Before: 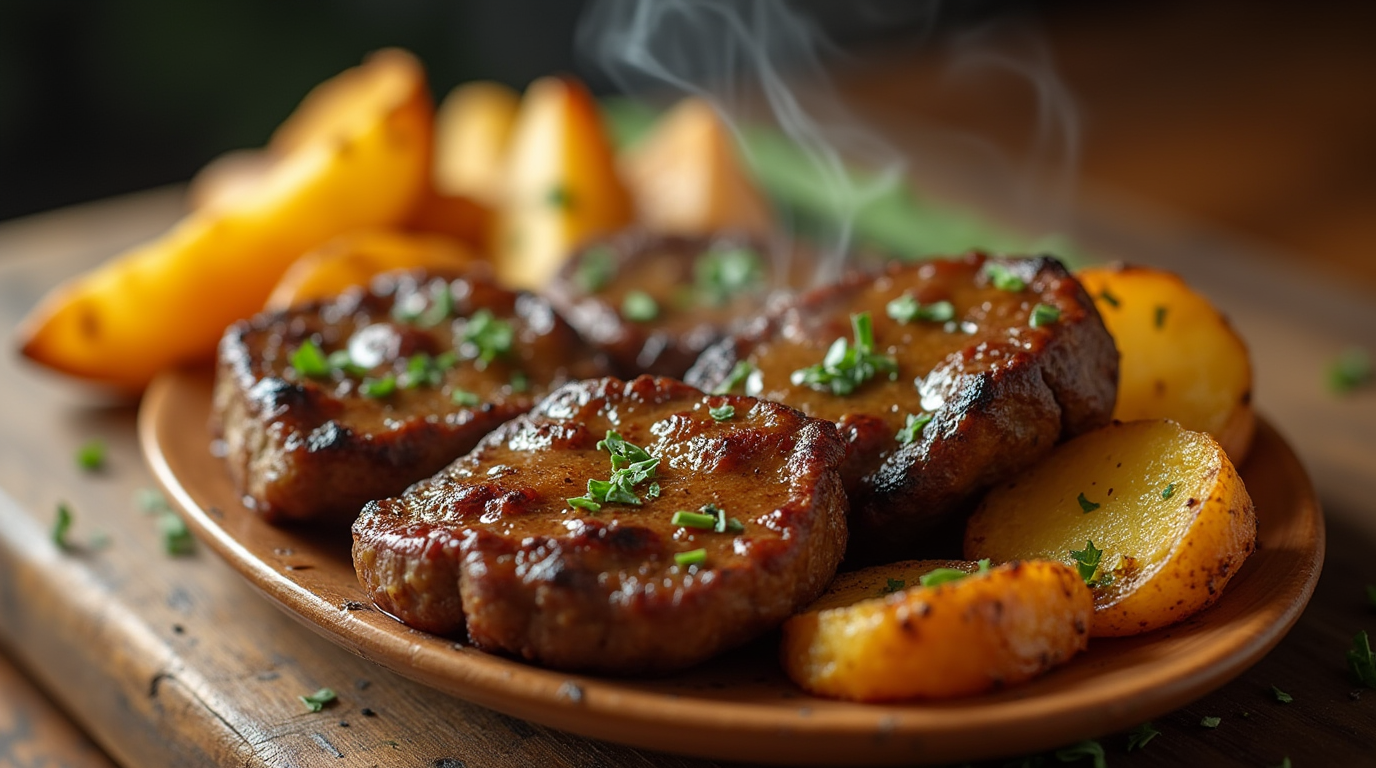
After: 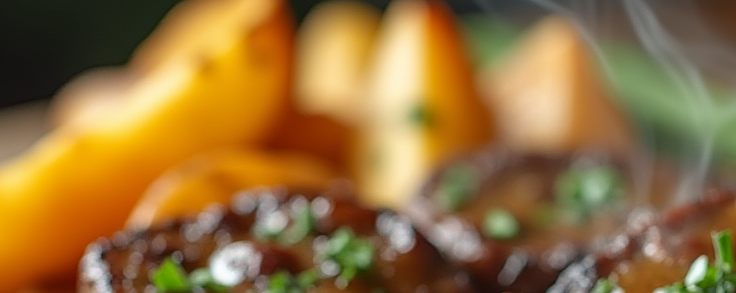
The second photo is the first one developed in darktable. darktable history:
crop: left 10.102%, top 10.736%, right 36.4%, bottom 51.066%
sharpen: on, module defaults
